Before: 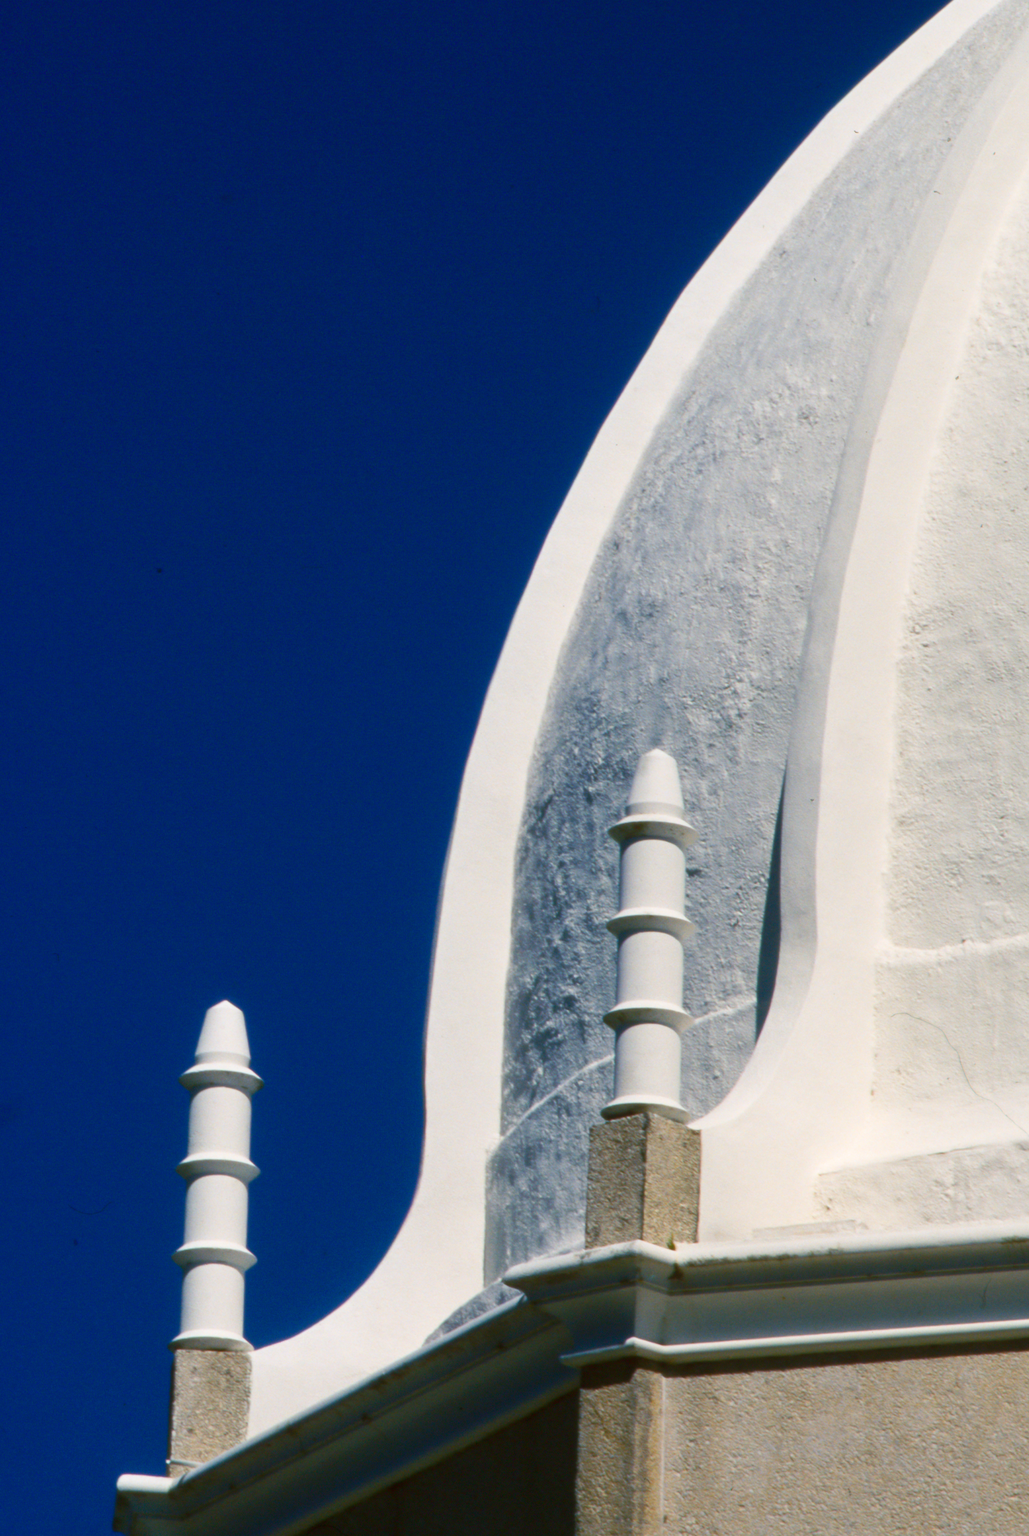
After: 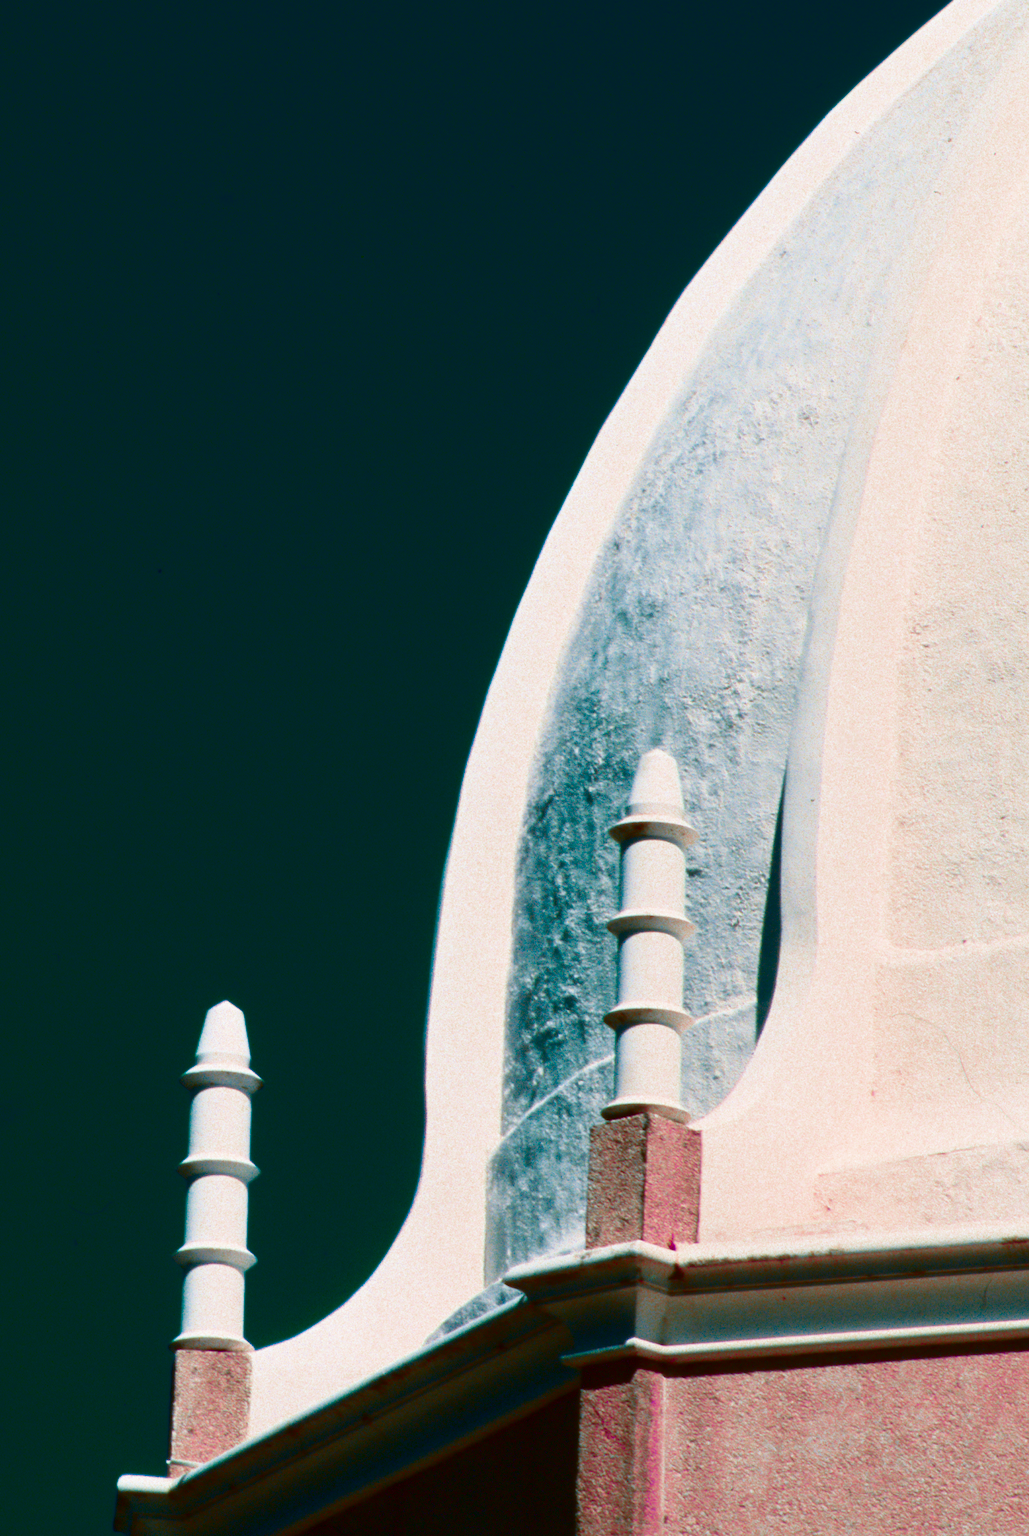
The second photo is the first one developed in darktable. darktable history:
base curve: curves: ch0 [(0, 0) (0.028, 0.03) (0.121, 0.232) (0.46, 0.748) (0.859, 0.968) (1, 1)]
contrast brightness saturation: contrast 0.069, brightness -0.153, saturation 0.108
color zones: curves: ch0 [(0.826, 0.353)]; ch1 [(0.242, 0.647) (0.889, 0.342)]; ch2 [(0.246, 0.089) (0.969, 0.068)]
